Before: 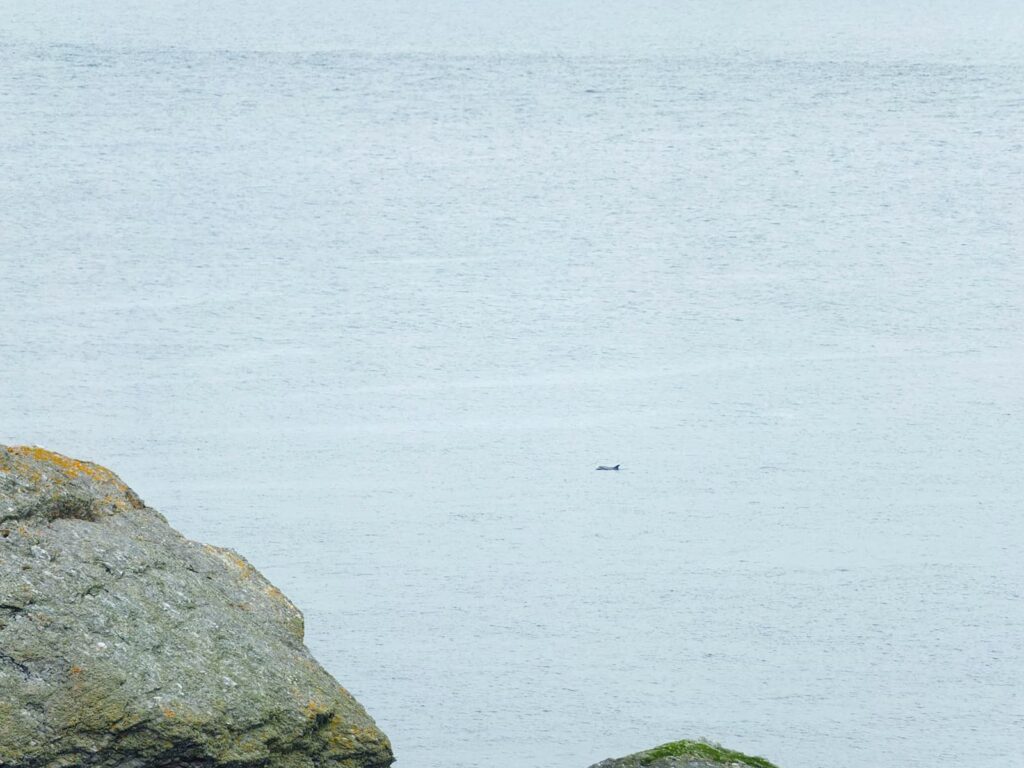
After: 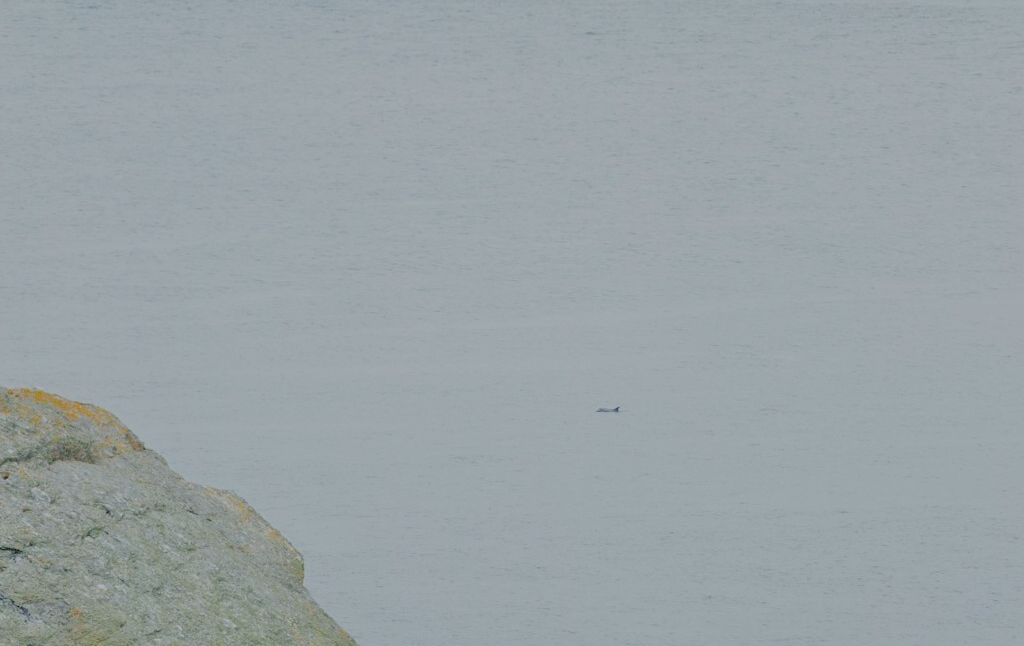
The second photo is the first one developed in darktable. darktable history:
crop: top 7.568%, bottom 8.294%
tone equalizer: -7 EV 0.148 EV, -6 EV 0.595 EV, -5 EV 1.16 EV, -4 EV 1.33 EV, -3 EV 1.18 EV, -2 EV 0.6 EV, -1 EV 0.163 EV, mask exposure compensation -0.515 EV
filmic rgb: black relative exposure -4.47 EV, white relative exposure 6.55 EV, hardness 1.93, contrast 0.513
